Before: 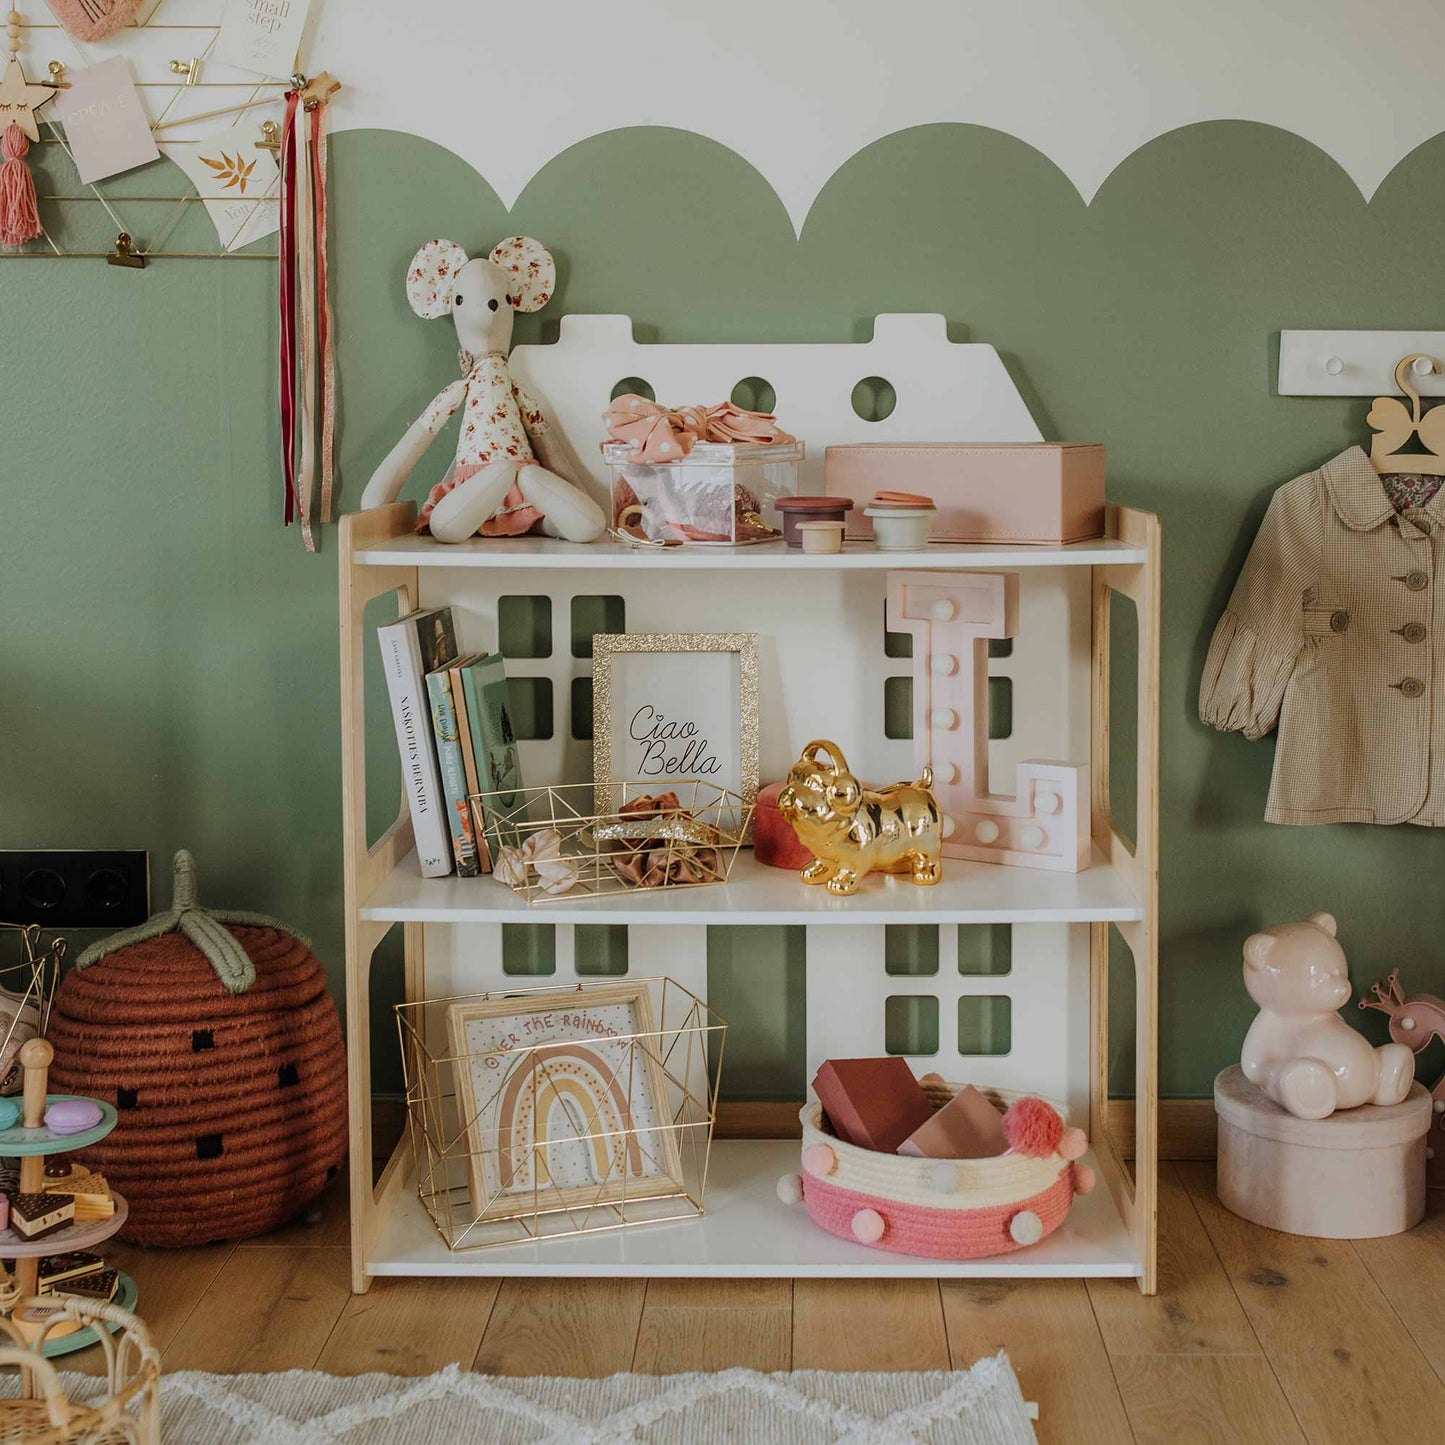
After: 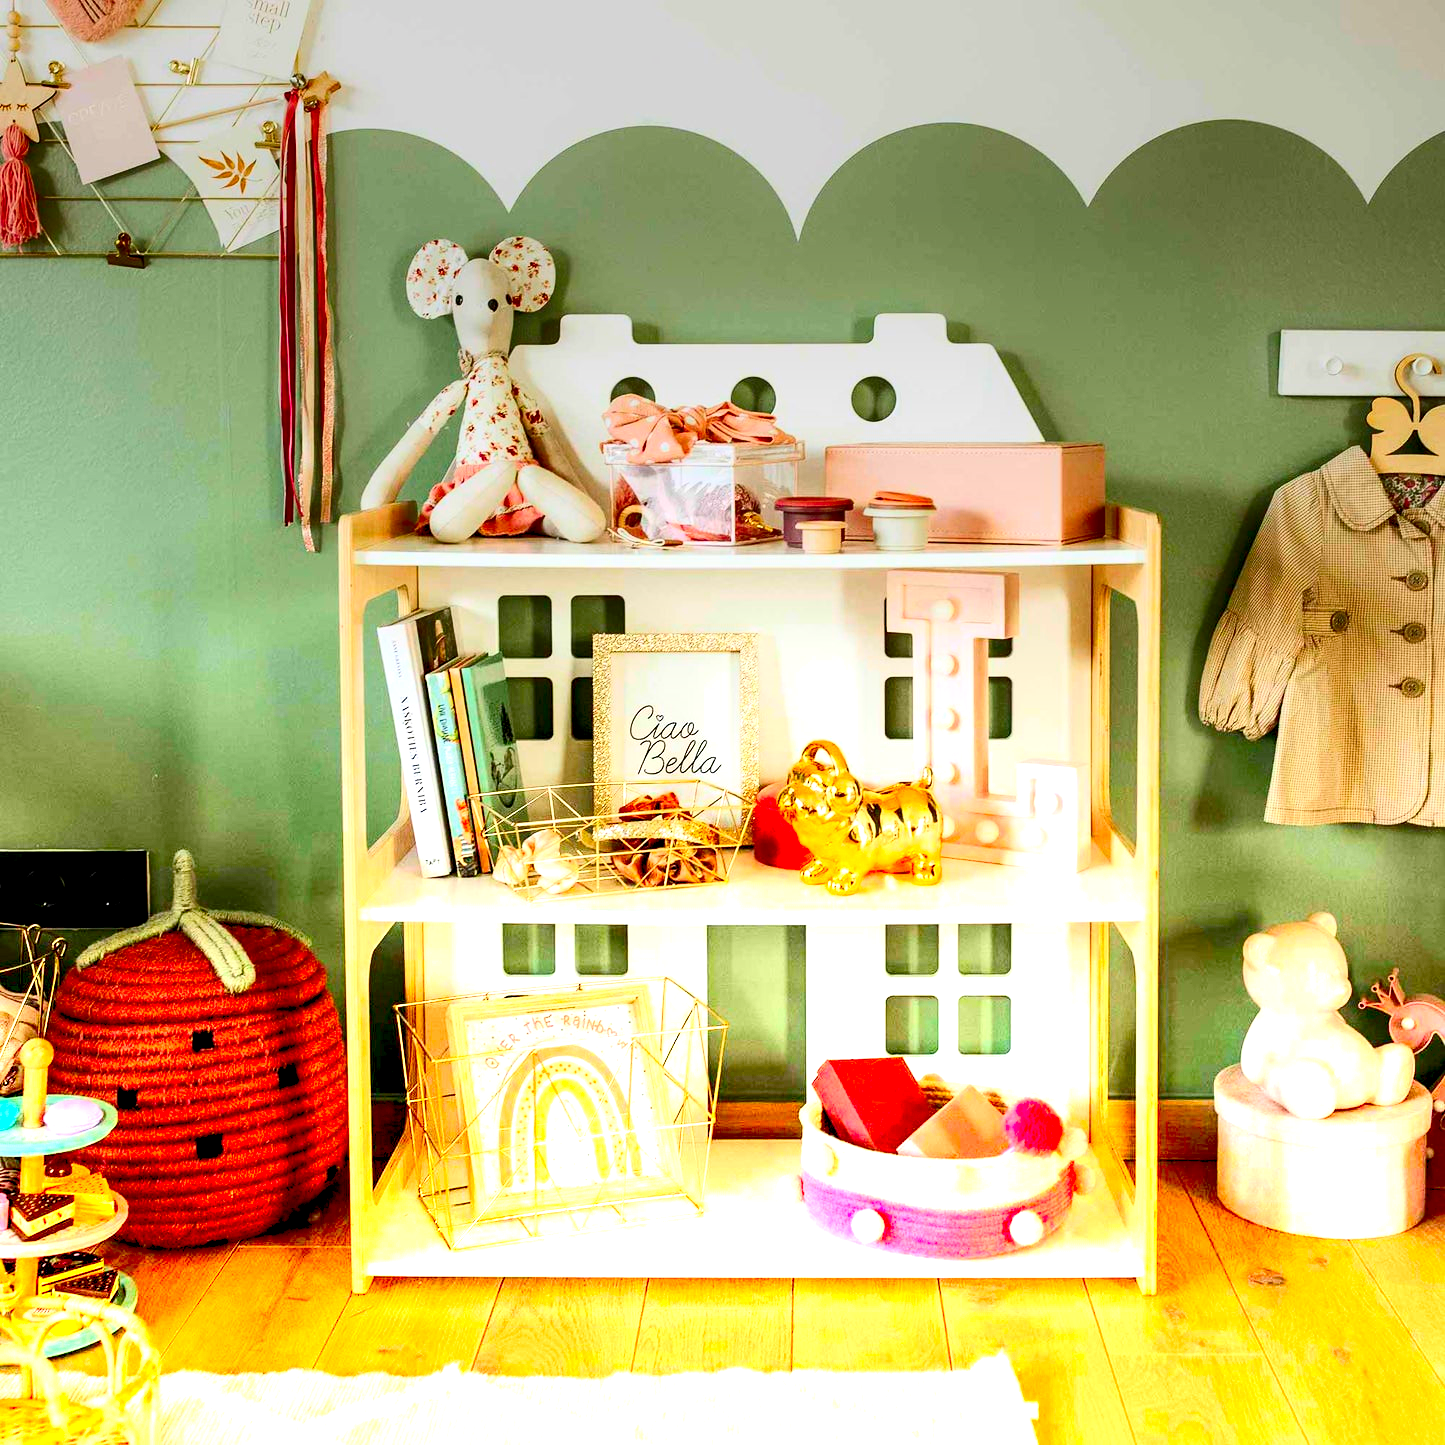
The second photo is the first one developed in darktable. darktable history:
contrast brightness saturation: contrast 0.26, brightness 0.02, saturation 0.87
graduated density: density -3.9 EV
exposure: black level correction 0.007, compensate highlight preservation false
